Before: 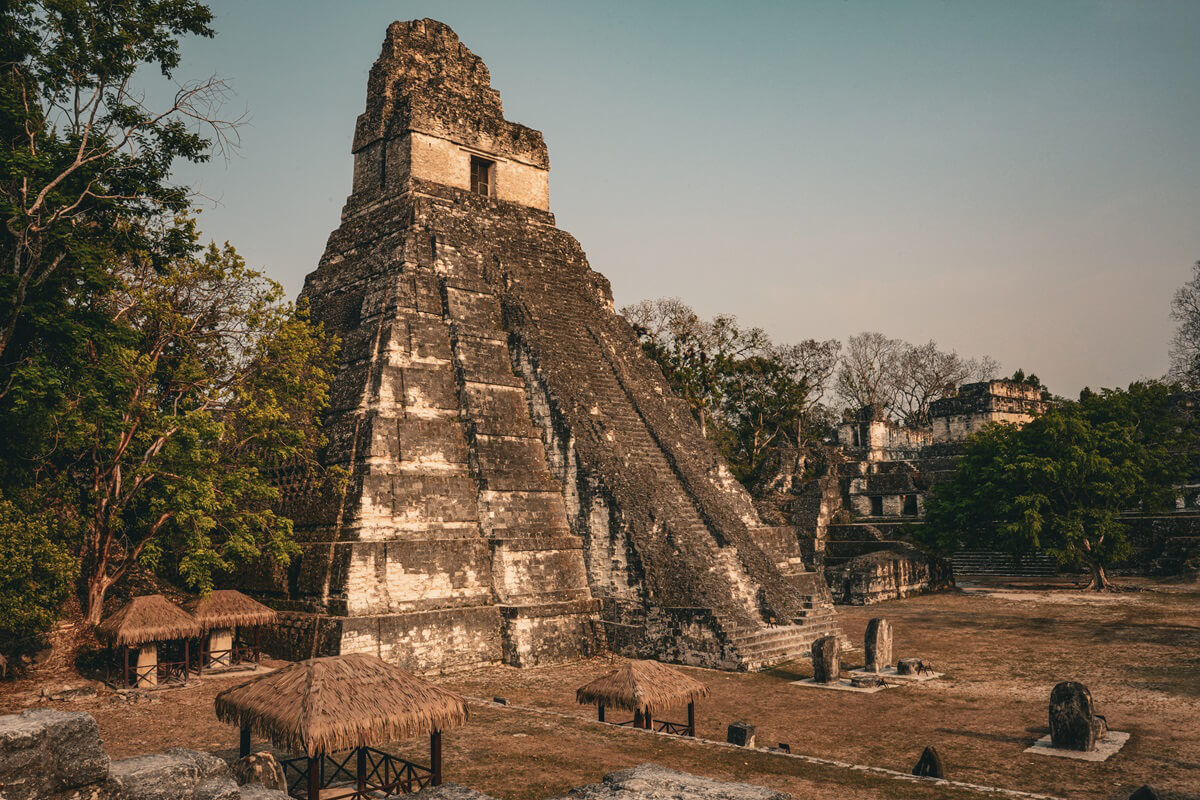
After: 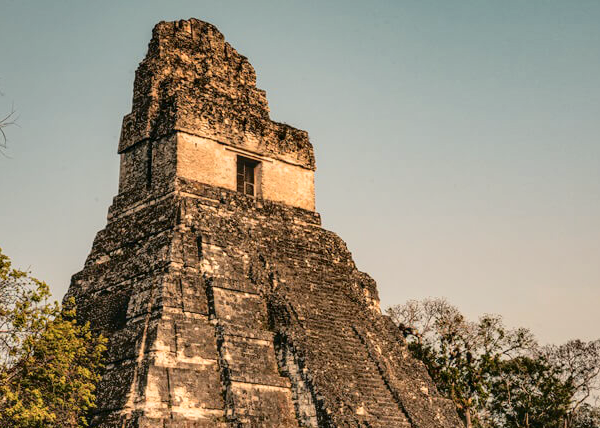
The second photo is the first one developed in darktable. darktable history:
local contrast: on, module defaults
crop: left 19.556%, right 30.401%, bottom 46.458%
tone curve: curves: ch0 [(0, 0) (0.058, 0.039) (0.168, 0.123) (0.282, 0.327) (0.45, 0.534) (0.676, 0.751) (0.89, 0.919) (1, 1)]; ch1 [(0, 0) (0.094, 0.081) (0.285, 0.299) (0.385, 0.403) (0.447, 0.455) (0.495, 0.496) (0.544, 0.552) (0.589, 0.612) (0.722, 0.728) (1, 1)]; ch2 [(0, 0) (0.257, 0.217) (0.43, 0.421) (0.498, 0.507) (0.531, 0.544) (0.56, 0.579) (0.625, 0.66) (1, 1)], color space Lab, independent channels, preserve colors none
shadows and highlights: highlights color adjustment 0%, low approximation 0.01, soften with gaussian
